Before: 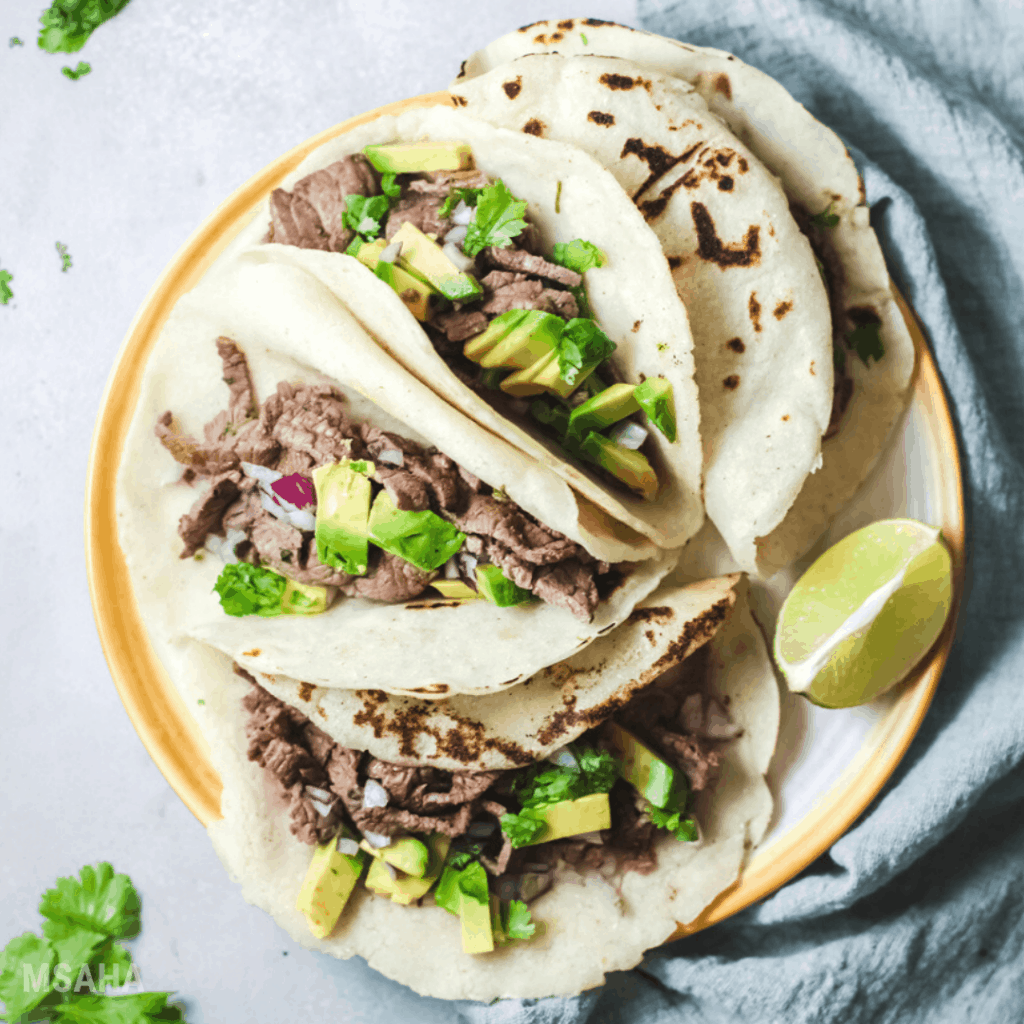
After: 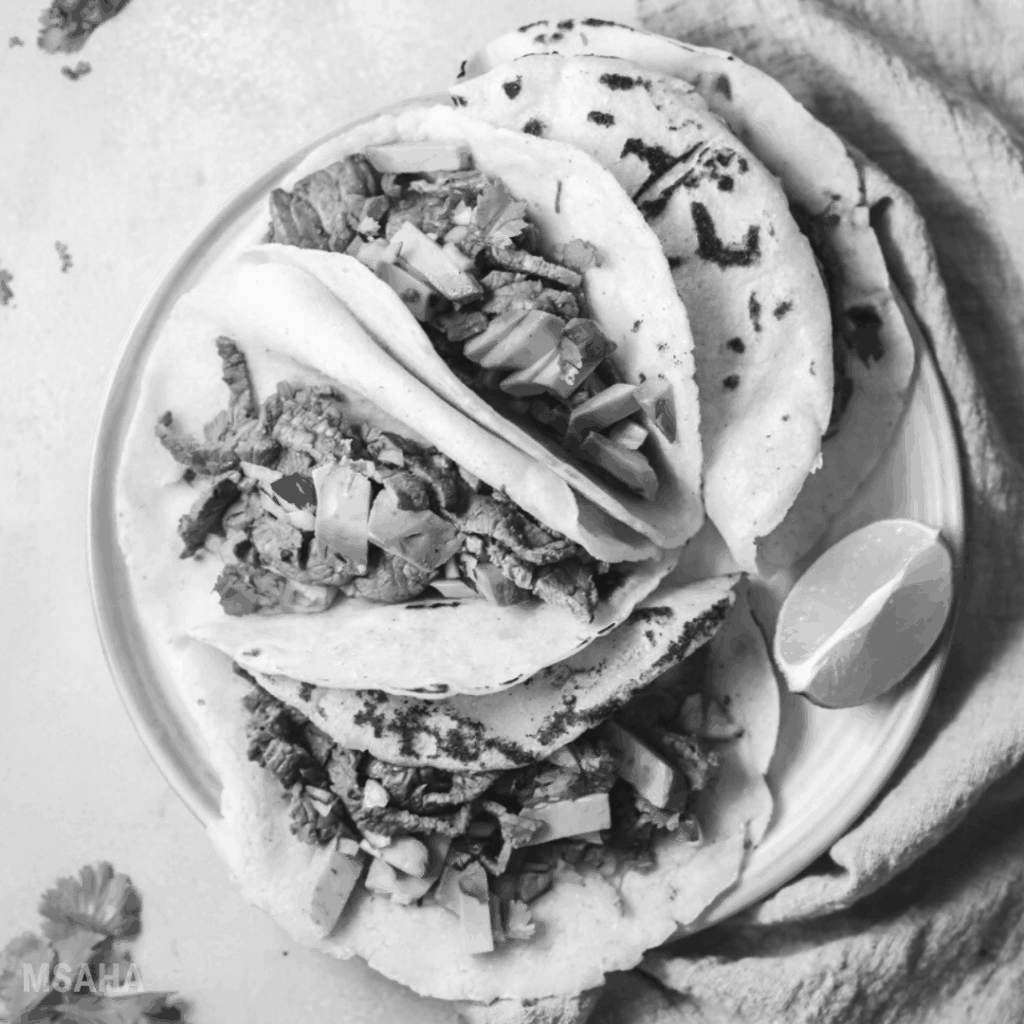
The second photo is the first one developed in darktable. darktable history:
color zones: curves: ch0 [(0, 0.444) (0.143, 0.442) (0.286, 0.441) (0.429, 0.441) (0.571, 0.441) (0.714, 0.441) (0.857, 0.442) (1, 0.444)]
monochrome: on, module defaults
